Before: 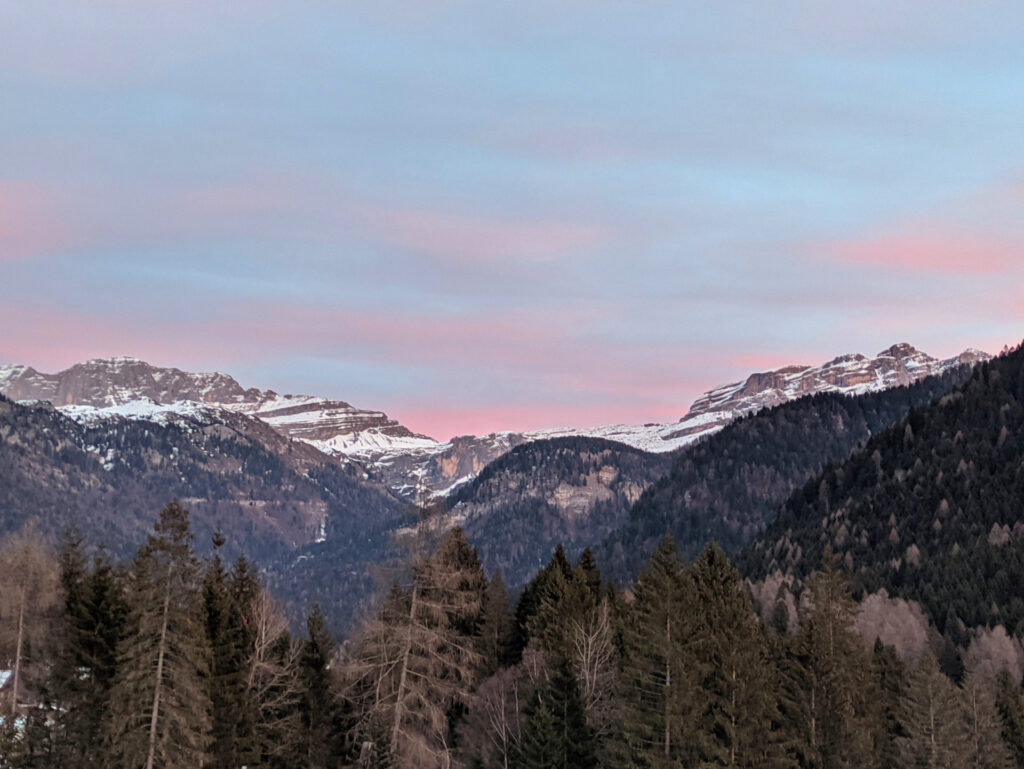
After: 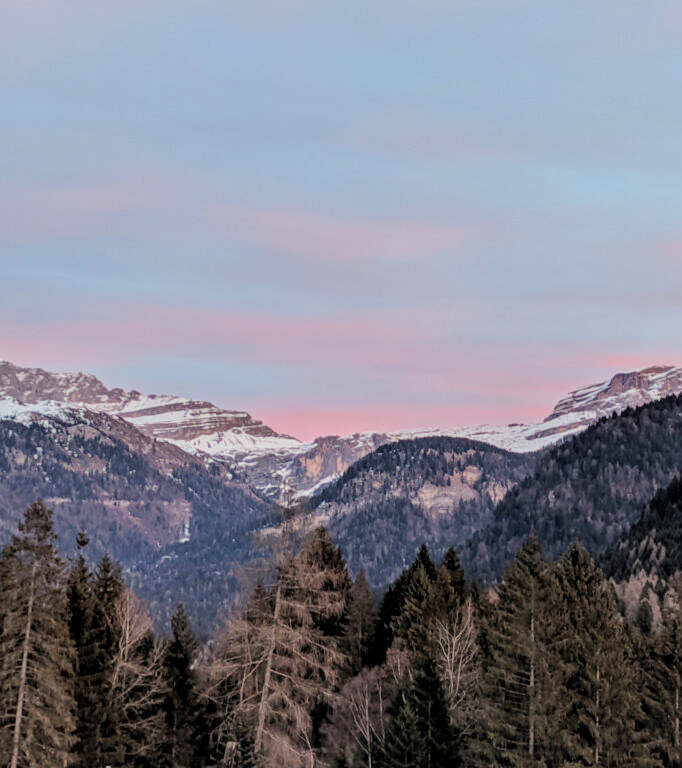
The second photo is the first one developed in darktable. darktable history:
crop and rotate: left 13.364%, right 19.988%
filmic rgb: black relative exposure -7.65 EV, white relative exposure 4.56 EV, hardness 3.61
contrast brightness saturation: brightness 0.092, saturation 0.193
local contrast: on, module defaults
